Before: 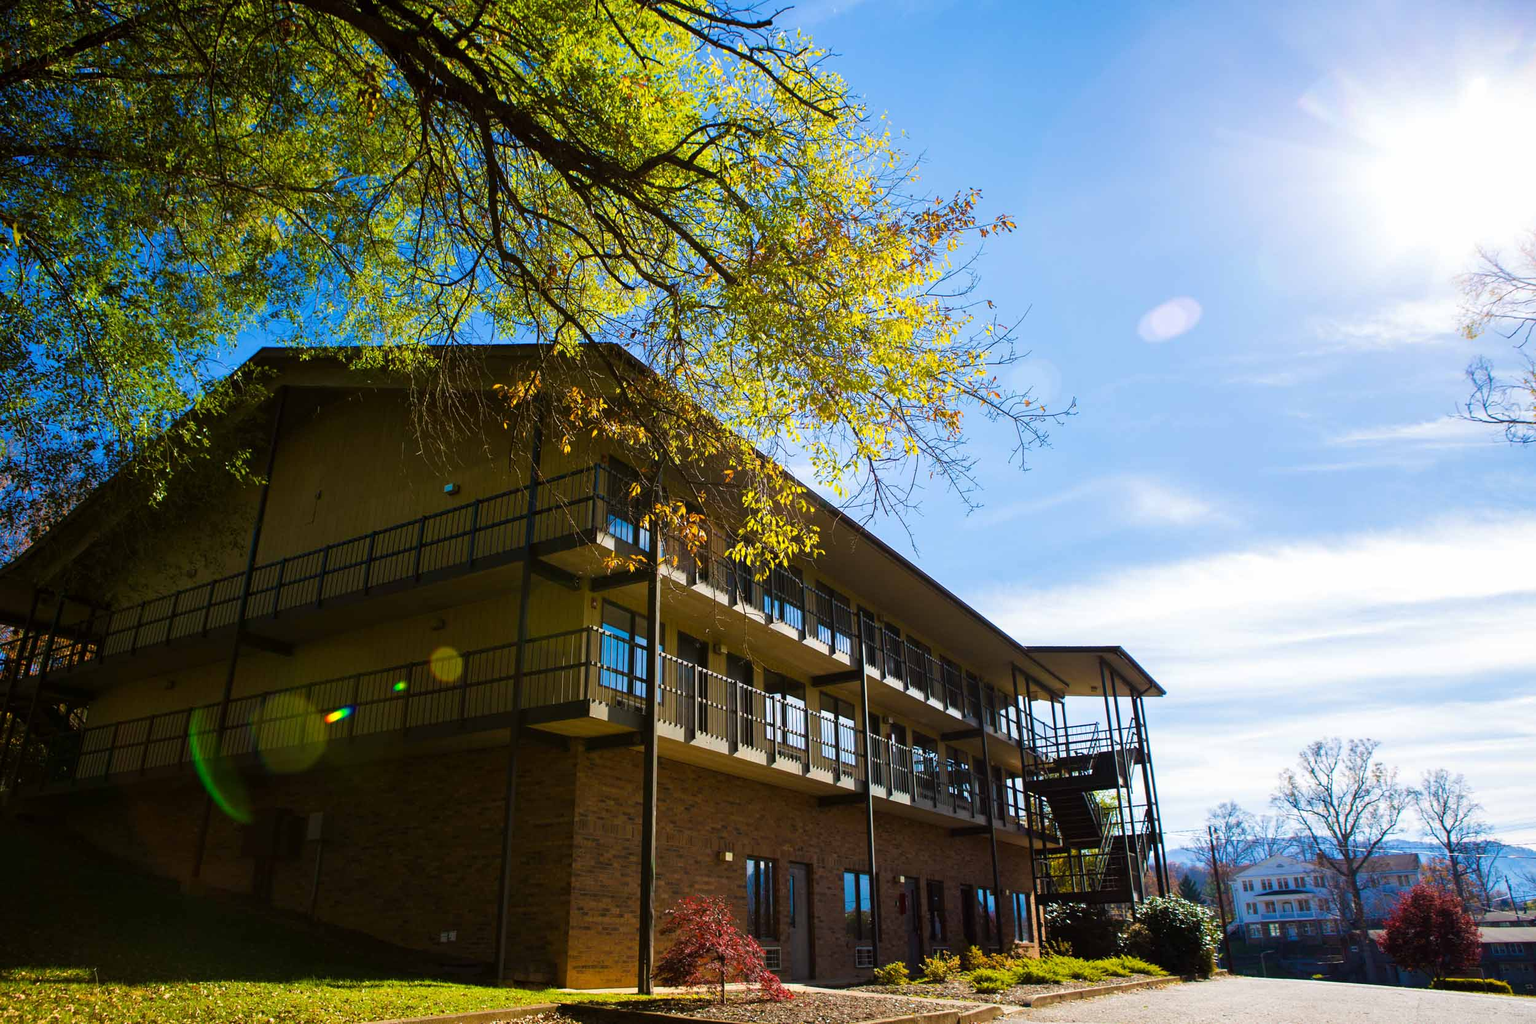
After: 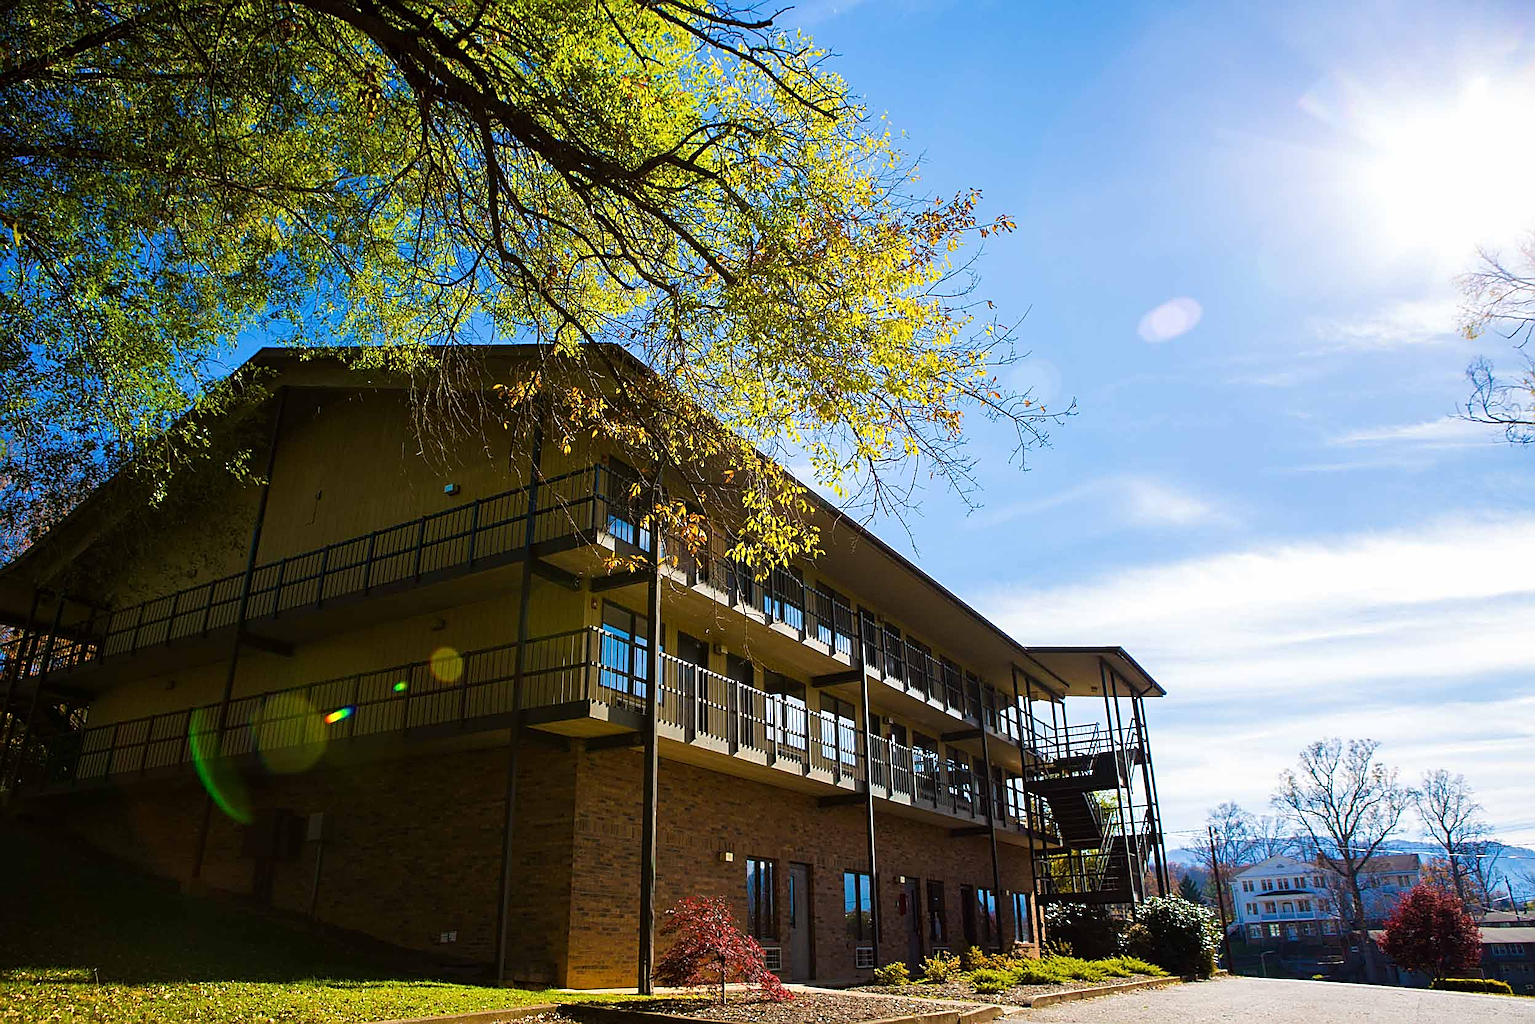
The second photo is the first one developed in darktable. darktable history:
white balance: red 1, blue 1
sharpen: amount 0.901
